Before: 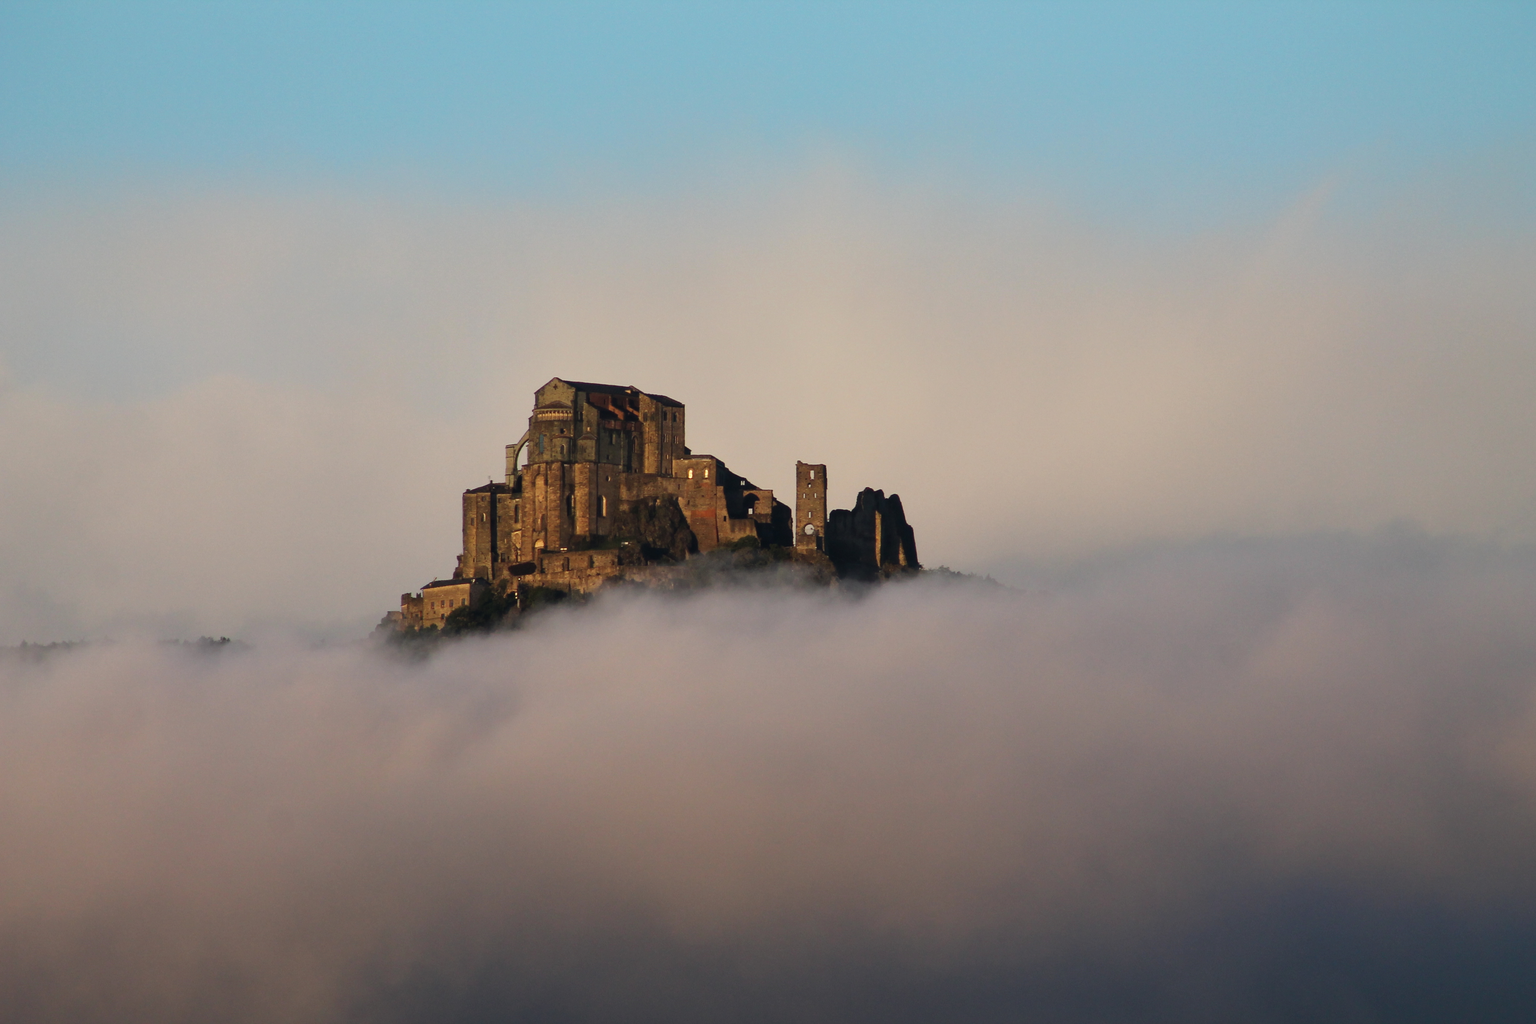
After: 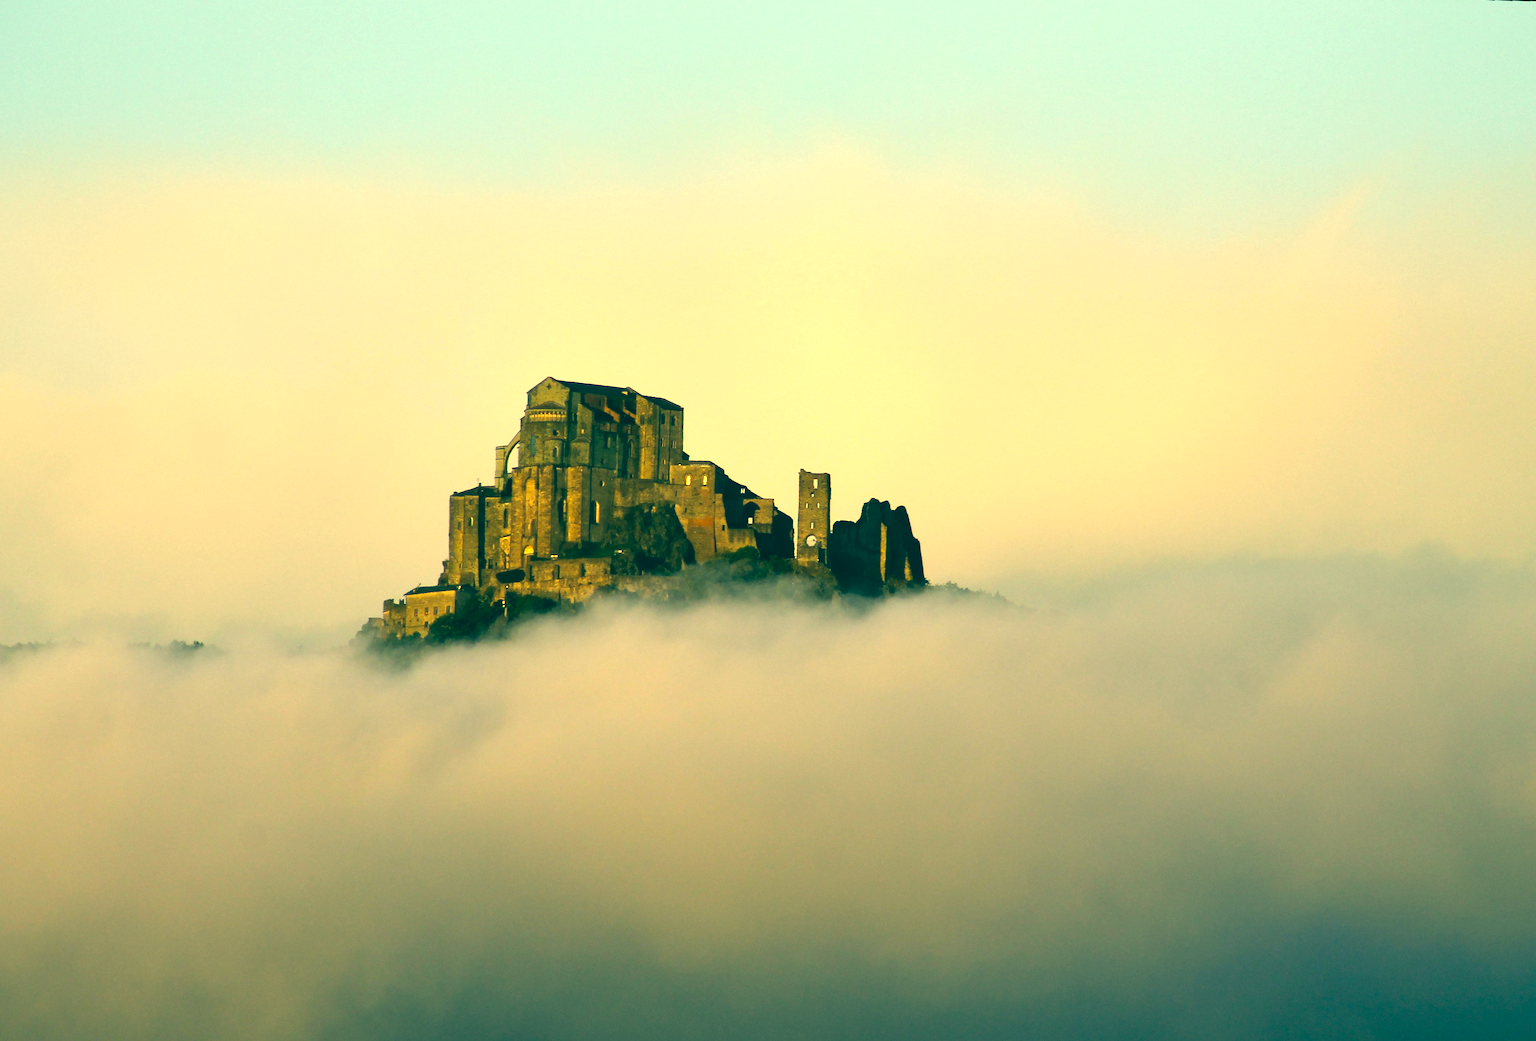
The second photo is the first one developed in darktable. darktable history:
crop and rotate: angle -2.38°
color correction: highlights a* 1.83, highlights b* 34.02, shadows a* -36.68, shadows b* -5.48
exposure: black level correction 0, exposure 1.1 EV, compensate exposure bias true, compensate highlight preservation false
rotate and perspective: rotation -1.24°, automatic cropping off
